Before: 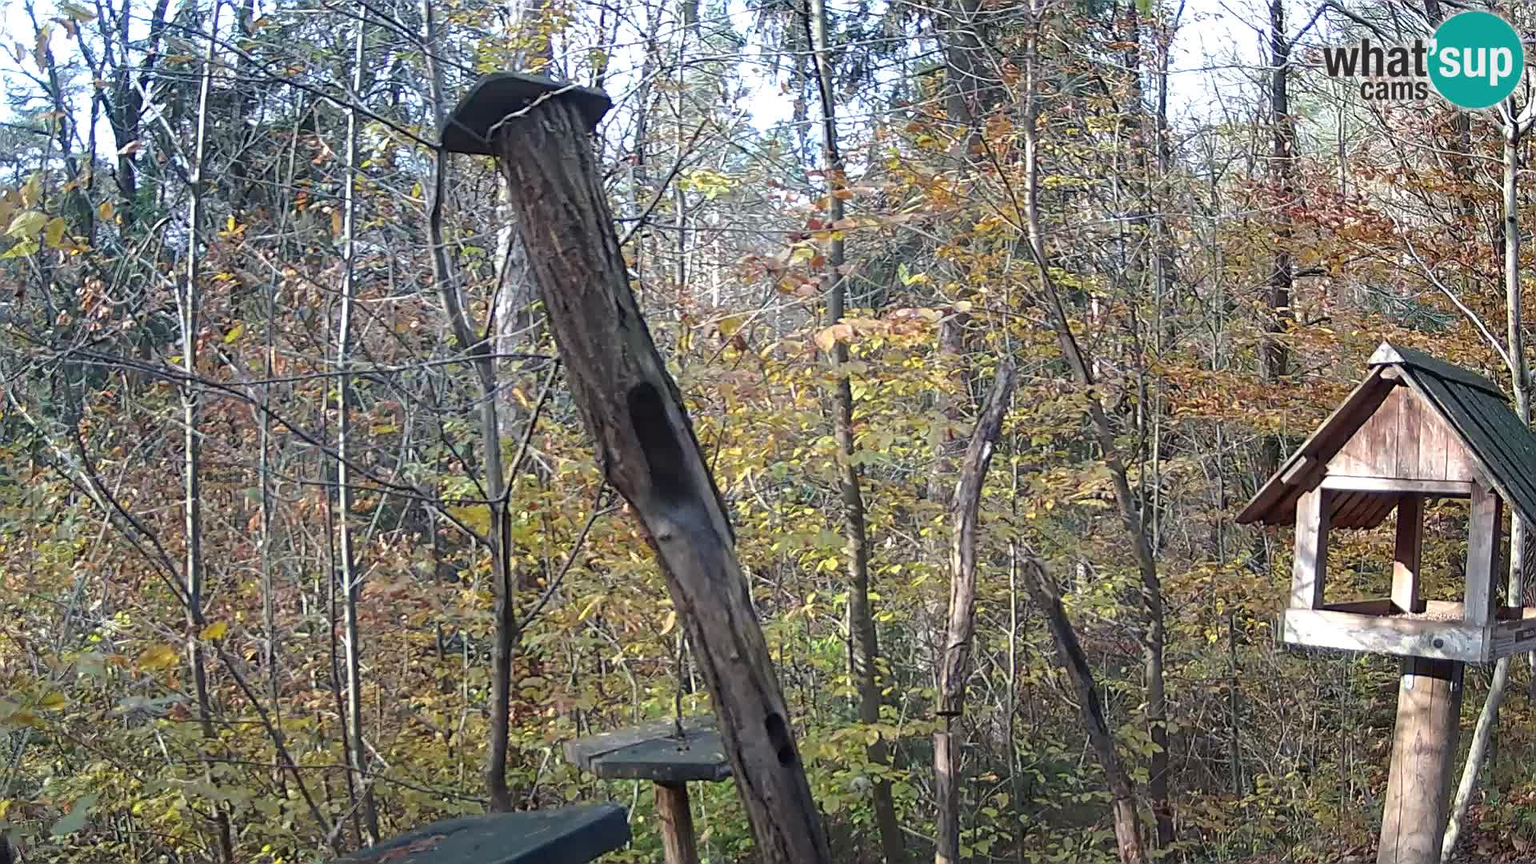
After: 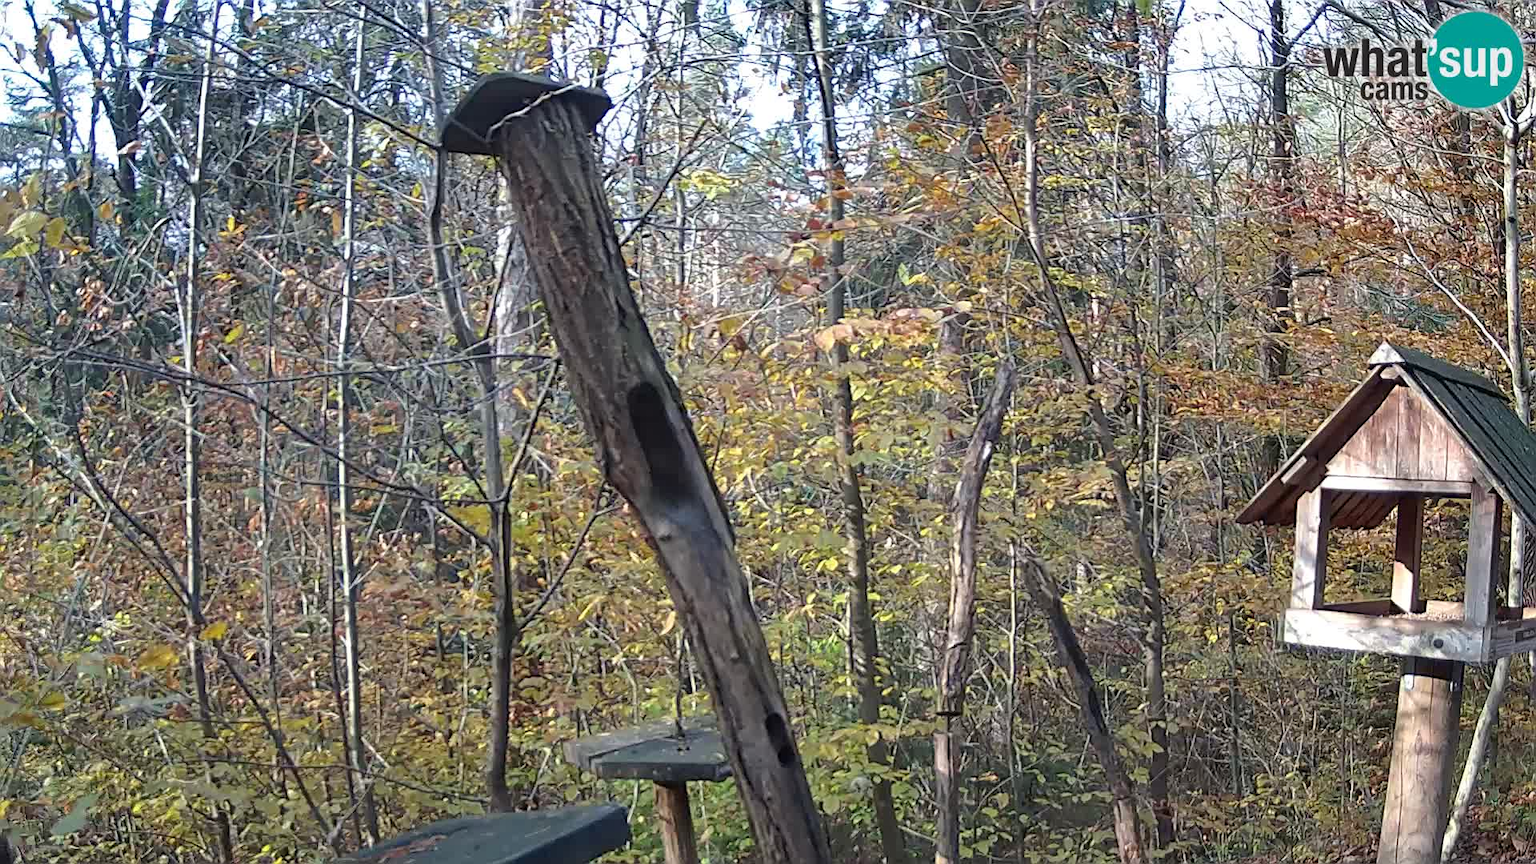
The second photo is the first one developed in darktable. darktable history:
shadows and highlights: shadows 53.01, soften with gaussian
